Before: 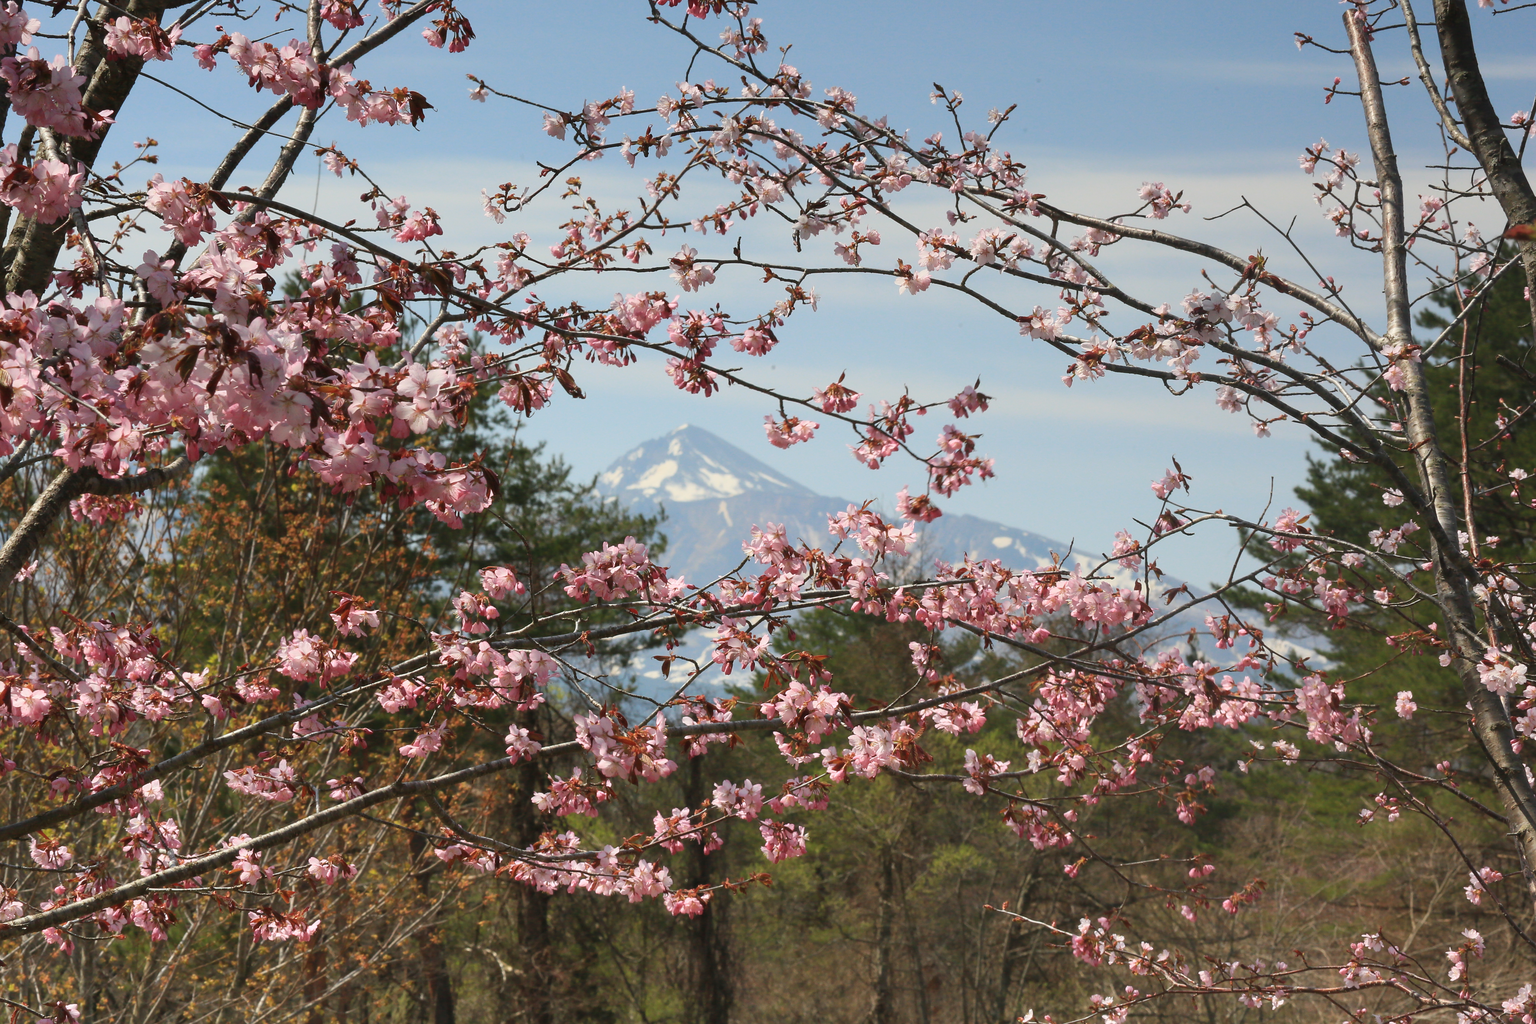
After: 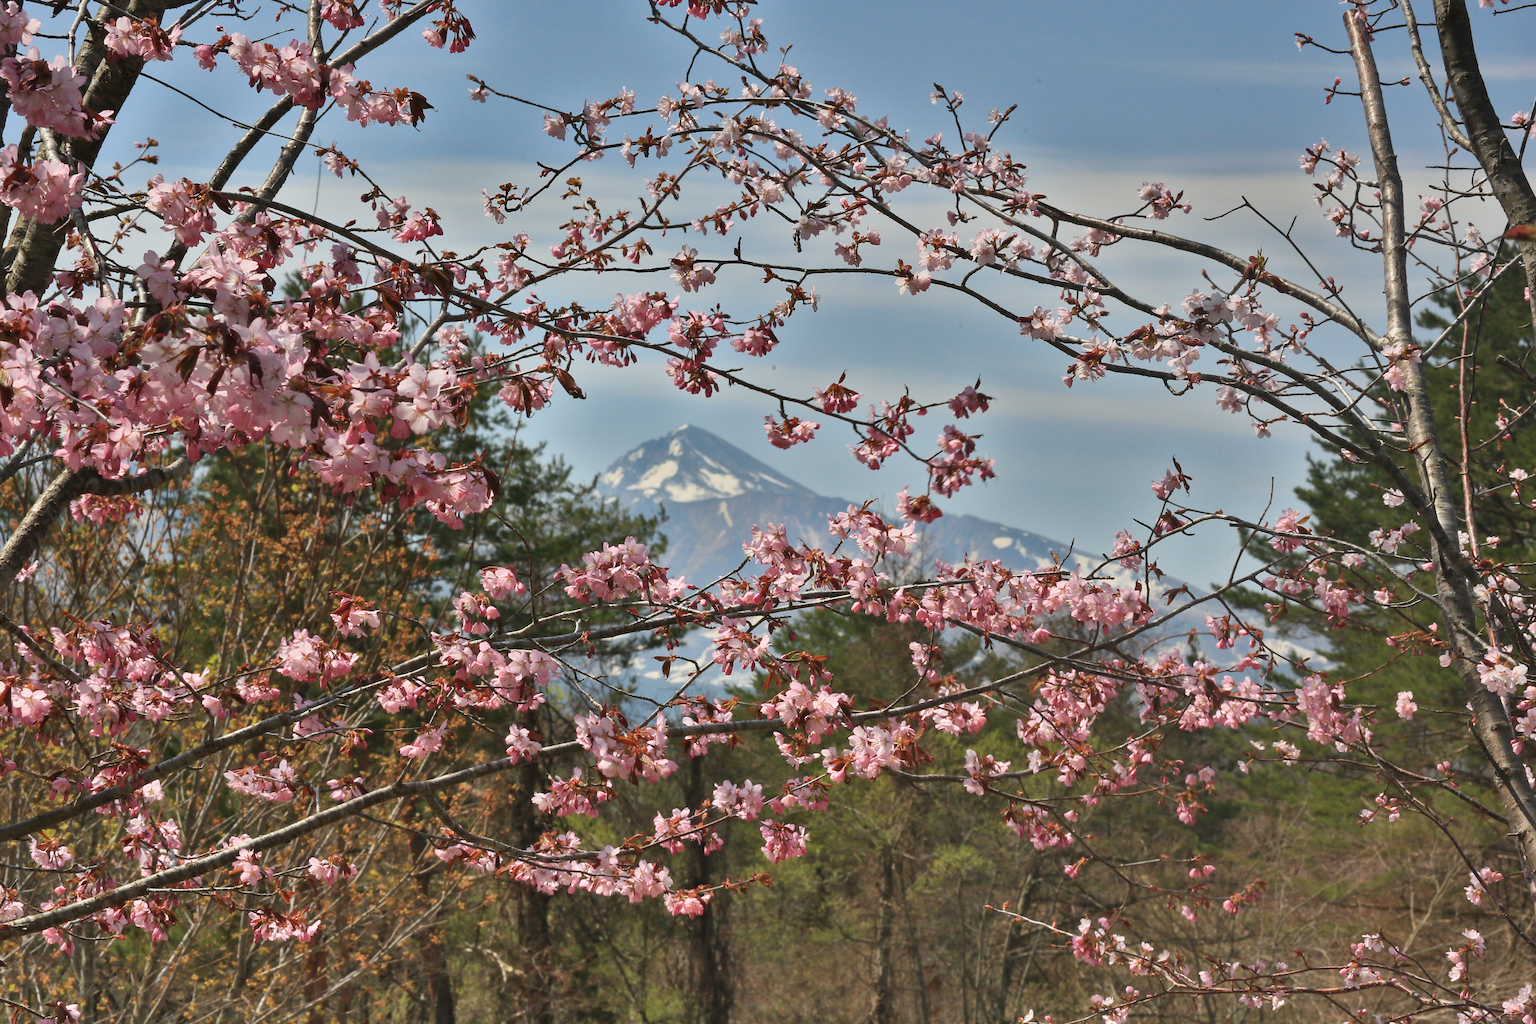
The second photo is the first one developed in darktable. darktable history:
shadows and highlights: white point adjustment 0.116, highlights -70.87, soften with gaussian
